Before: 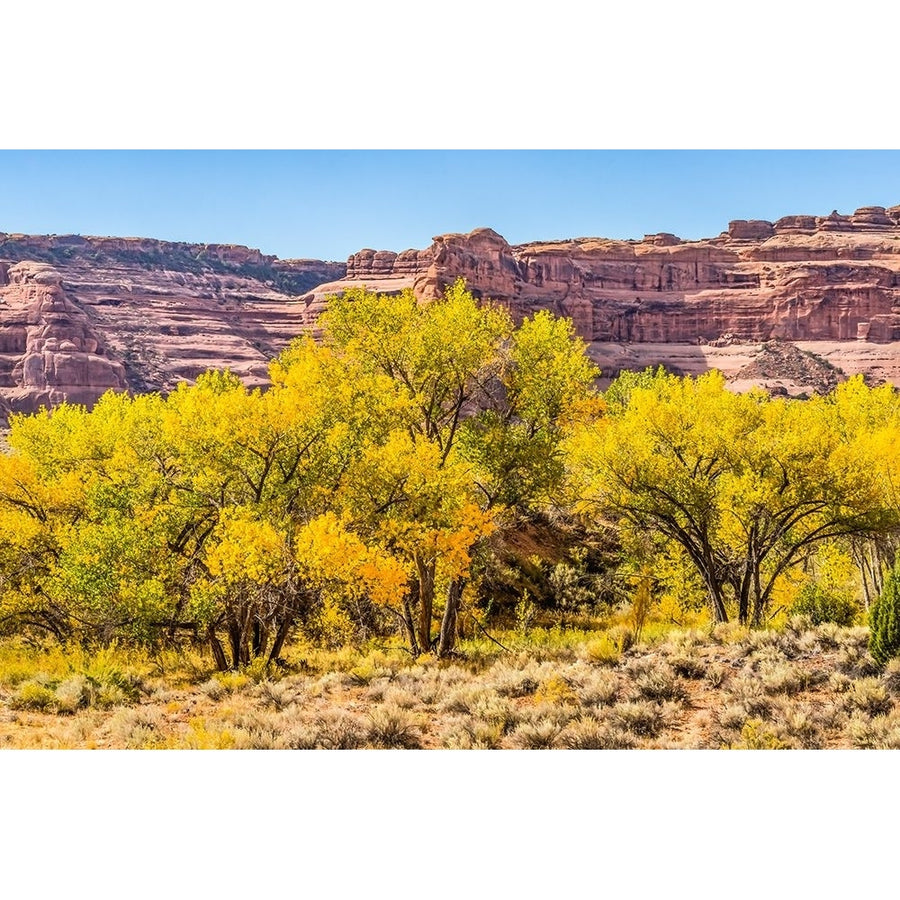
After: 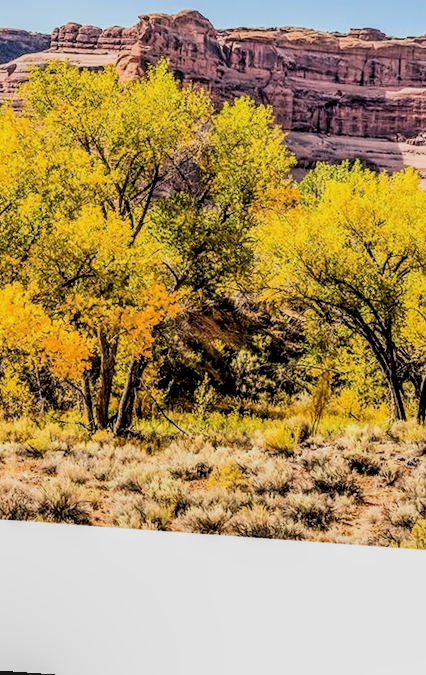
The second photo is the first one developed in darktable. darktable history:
crop: left 35.432%, top 26.233%, right 20.145%, bottom 3.432%
filmic rgb: black relative exposure -5 EV, hardness 2.88, contrast 1.3
local contrast: on, module defaults
rotate and perspective: rotation 4.1°, automatic cropping off
